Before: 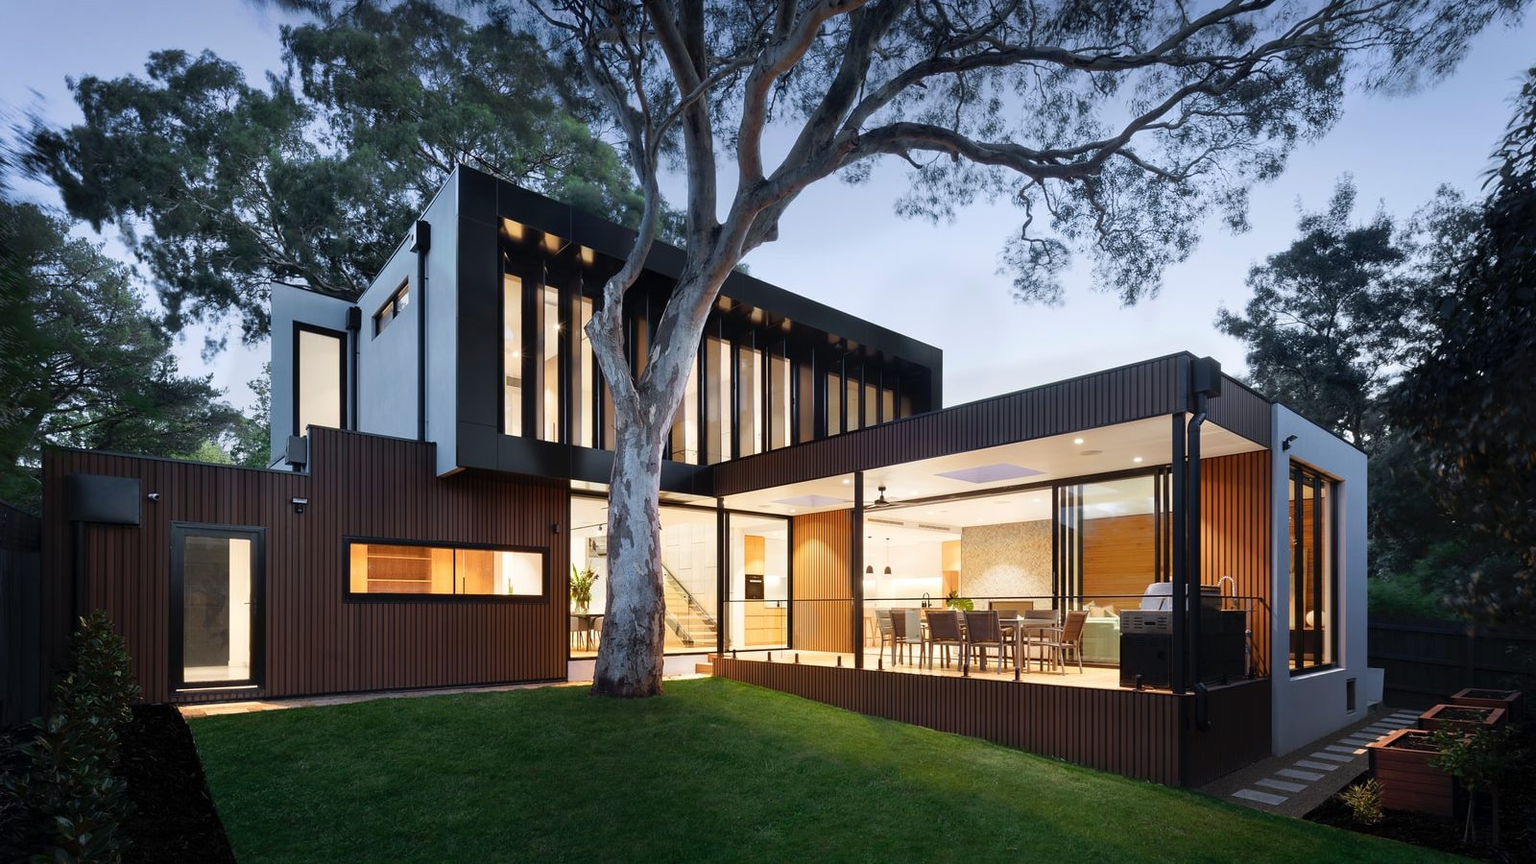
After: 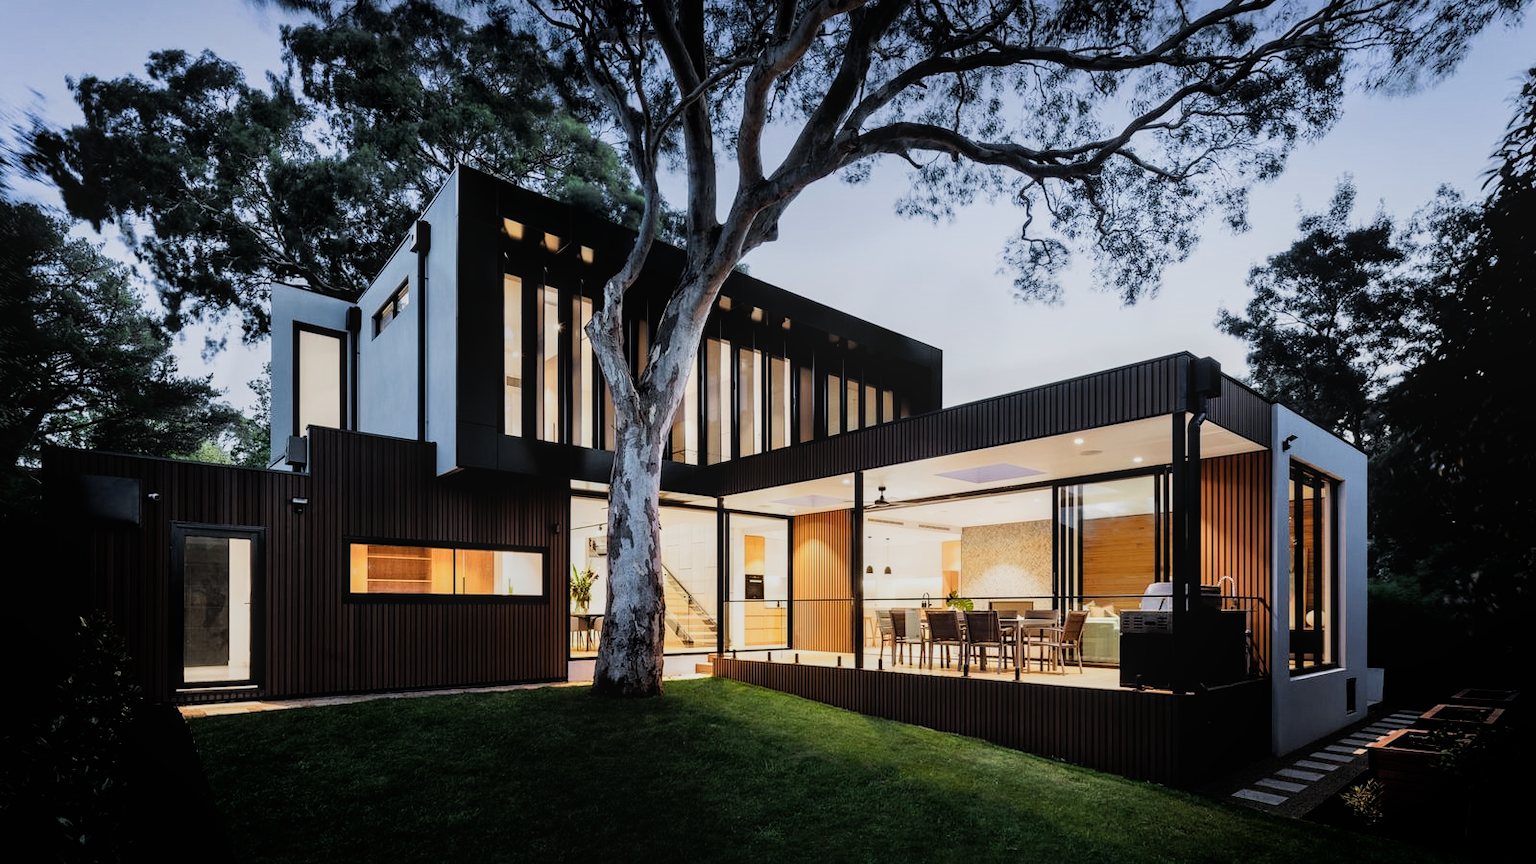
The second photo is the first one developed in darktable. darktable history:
white balance: emerald 1
local contrast: detail 117%
filmic rgb: black relative exposure -5 EV, white relative exposure 3.5 EV, hardness 3.19, contrast 1.4, highlights saturation mix -50%
